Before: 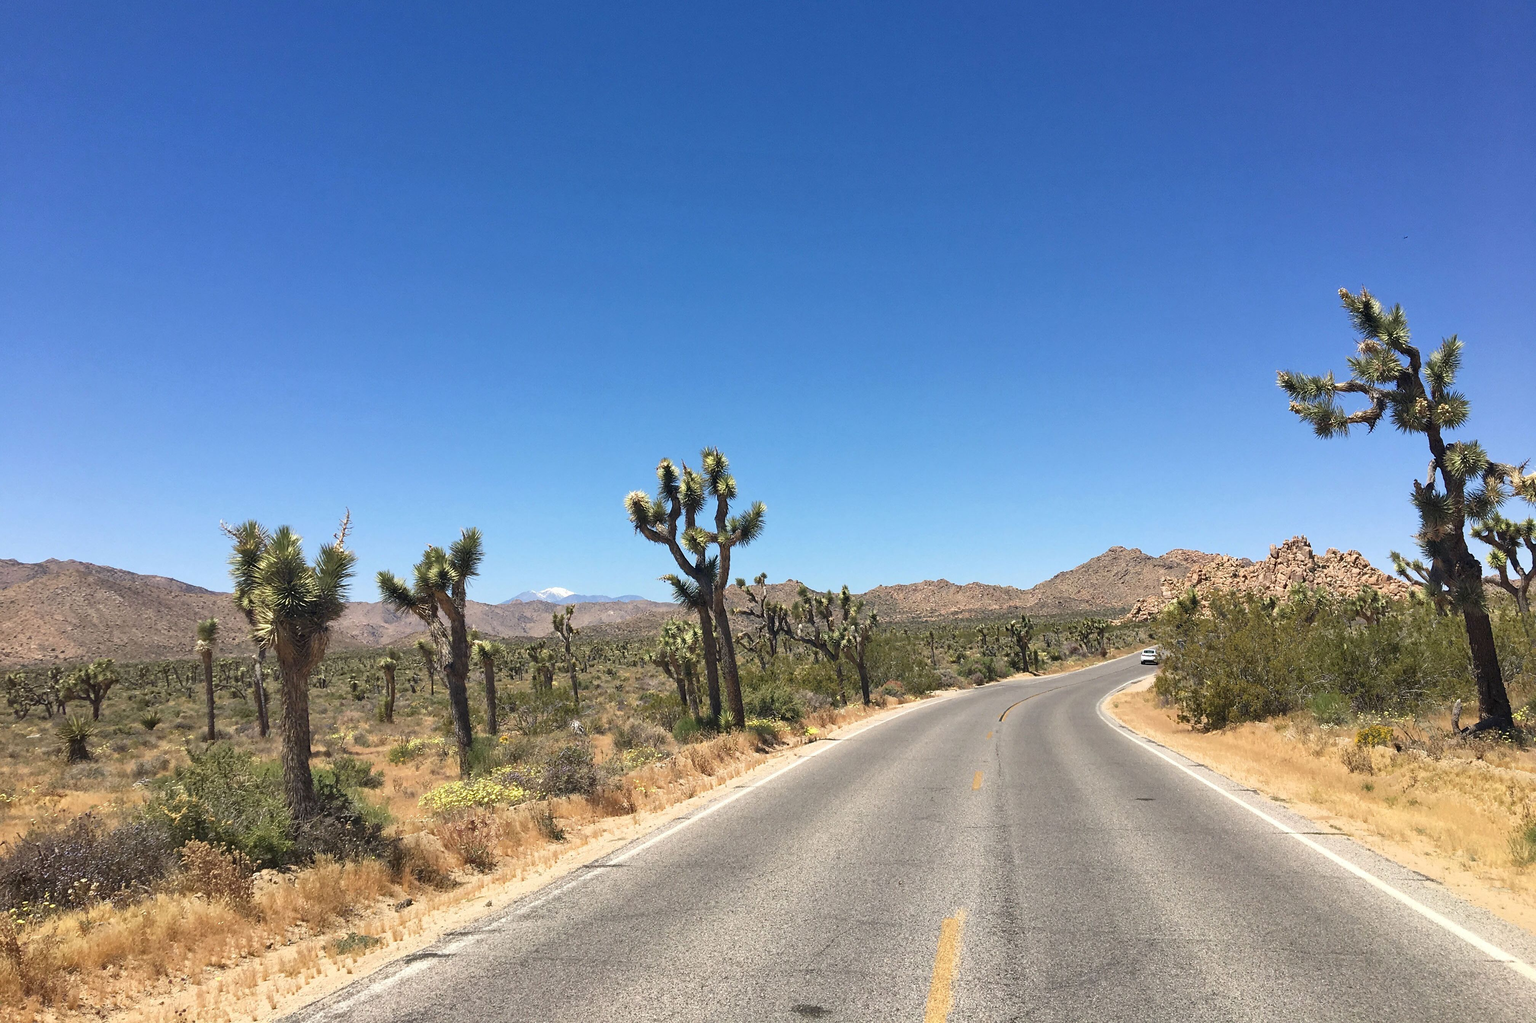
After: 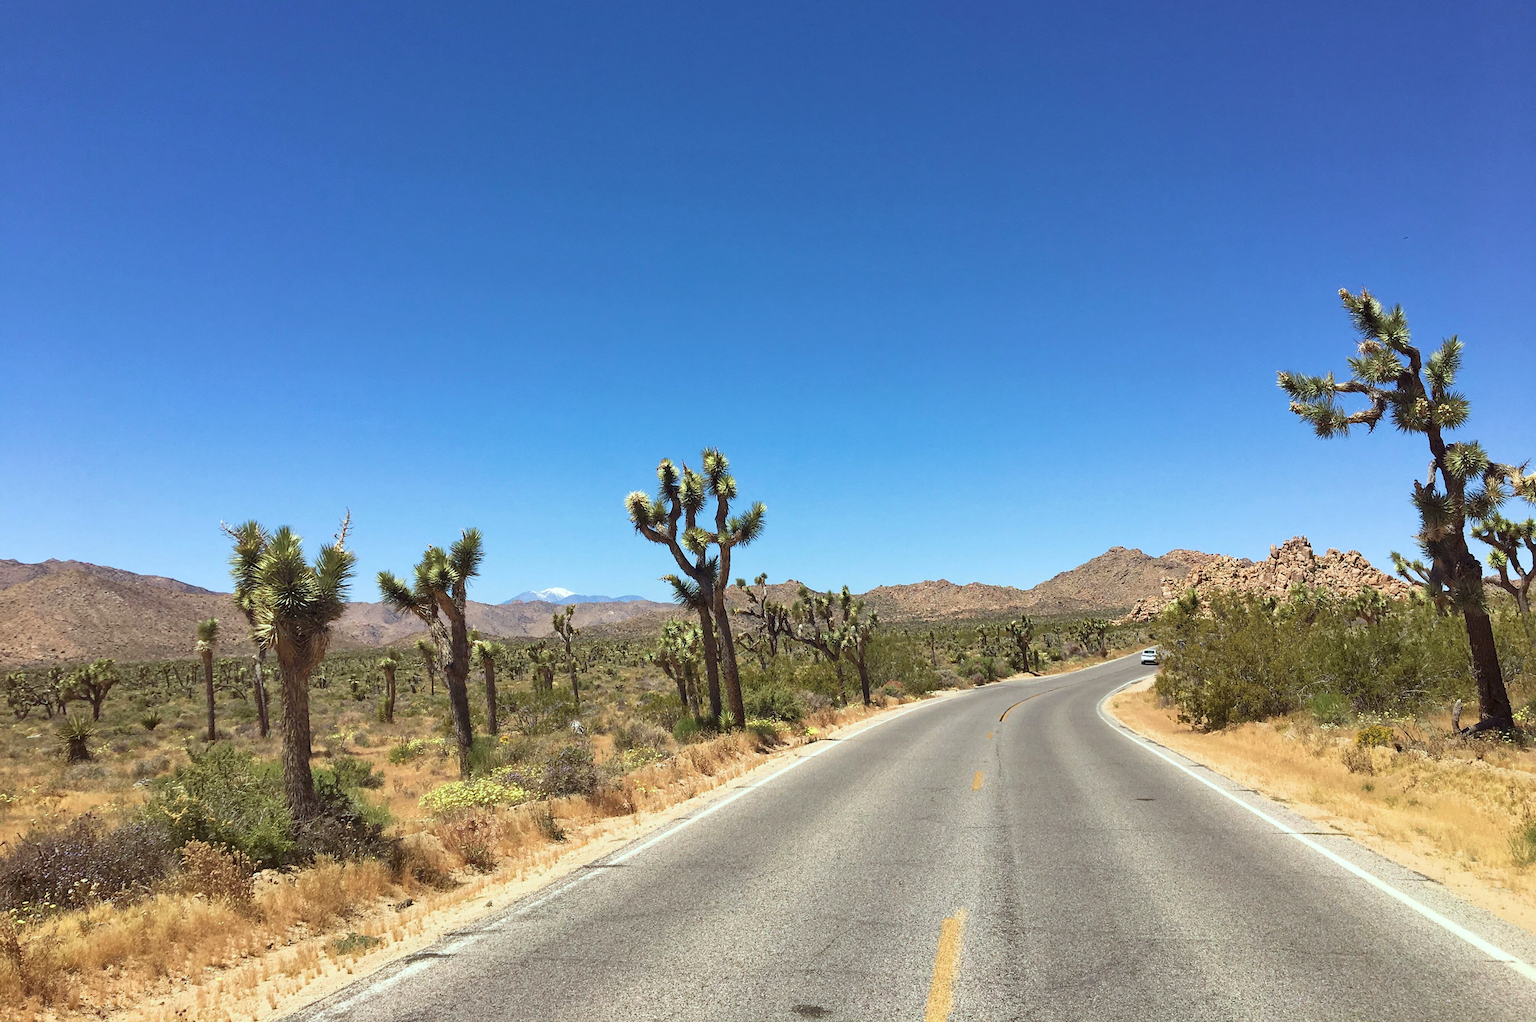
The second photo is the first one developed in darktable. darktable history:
velvia: strength 27%
color correction: highlights a* -4.98, highlights b* -3.76, shadows a* 3.83, shadows b* 4.08
